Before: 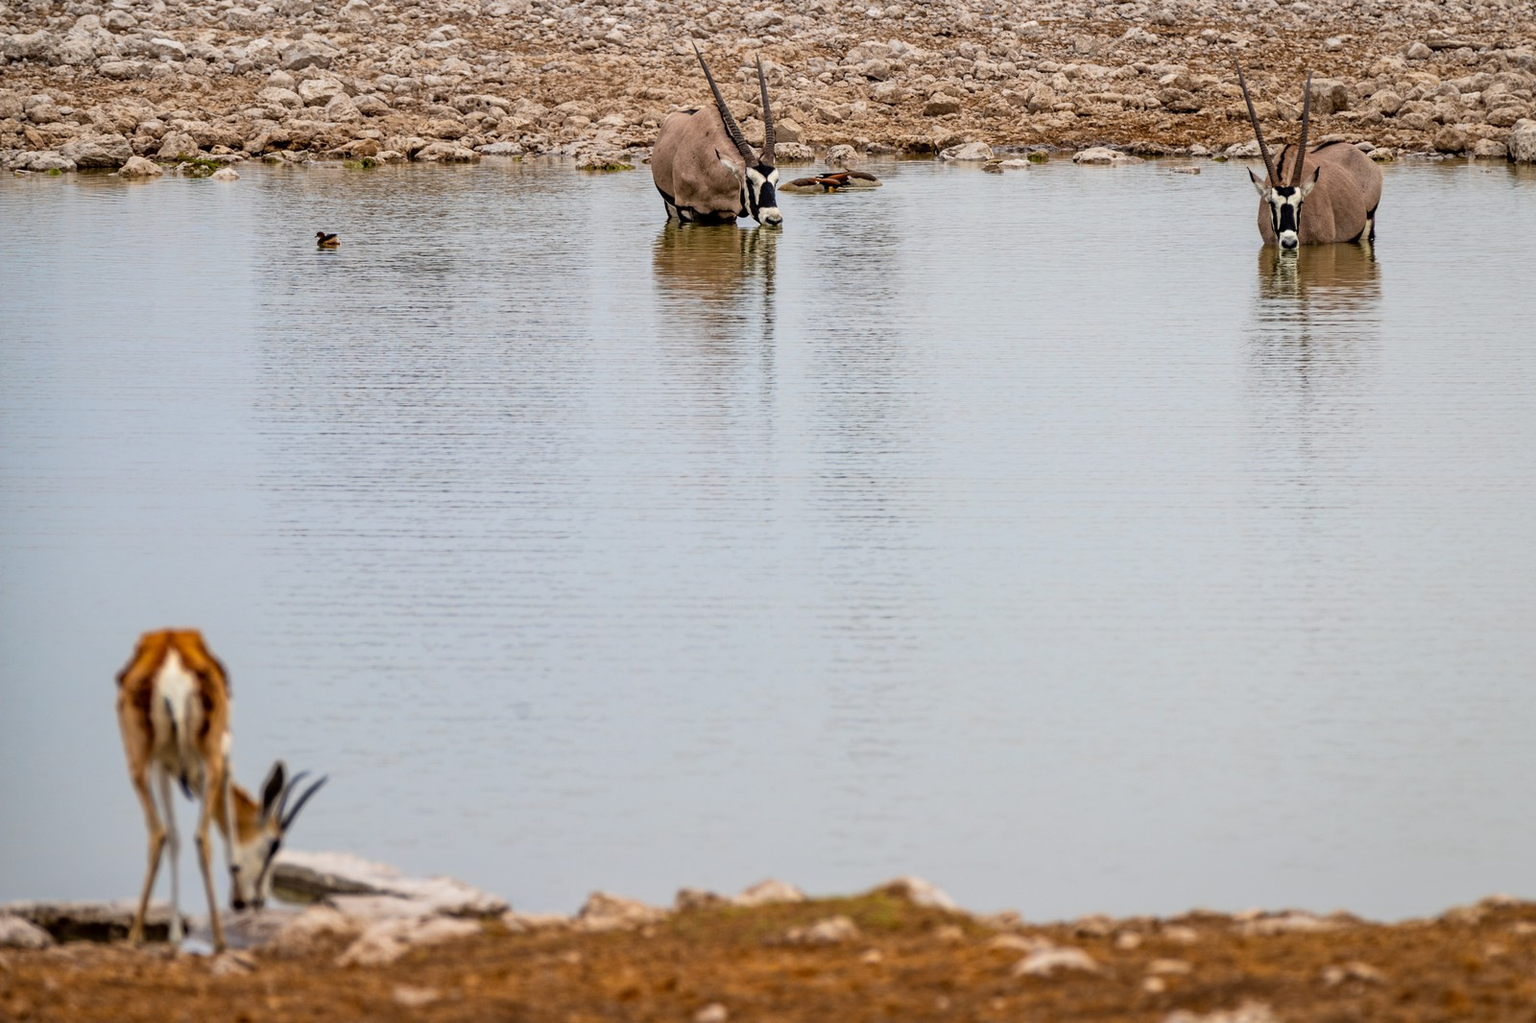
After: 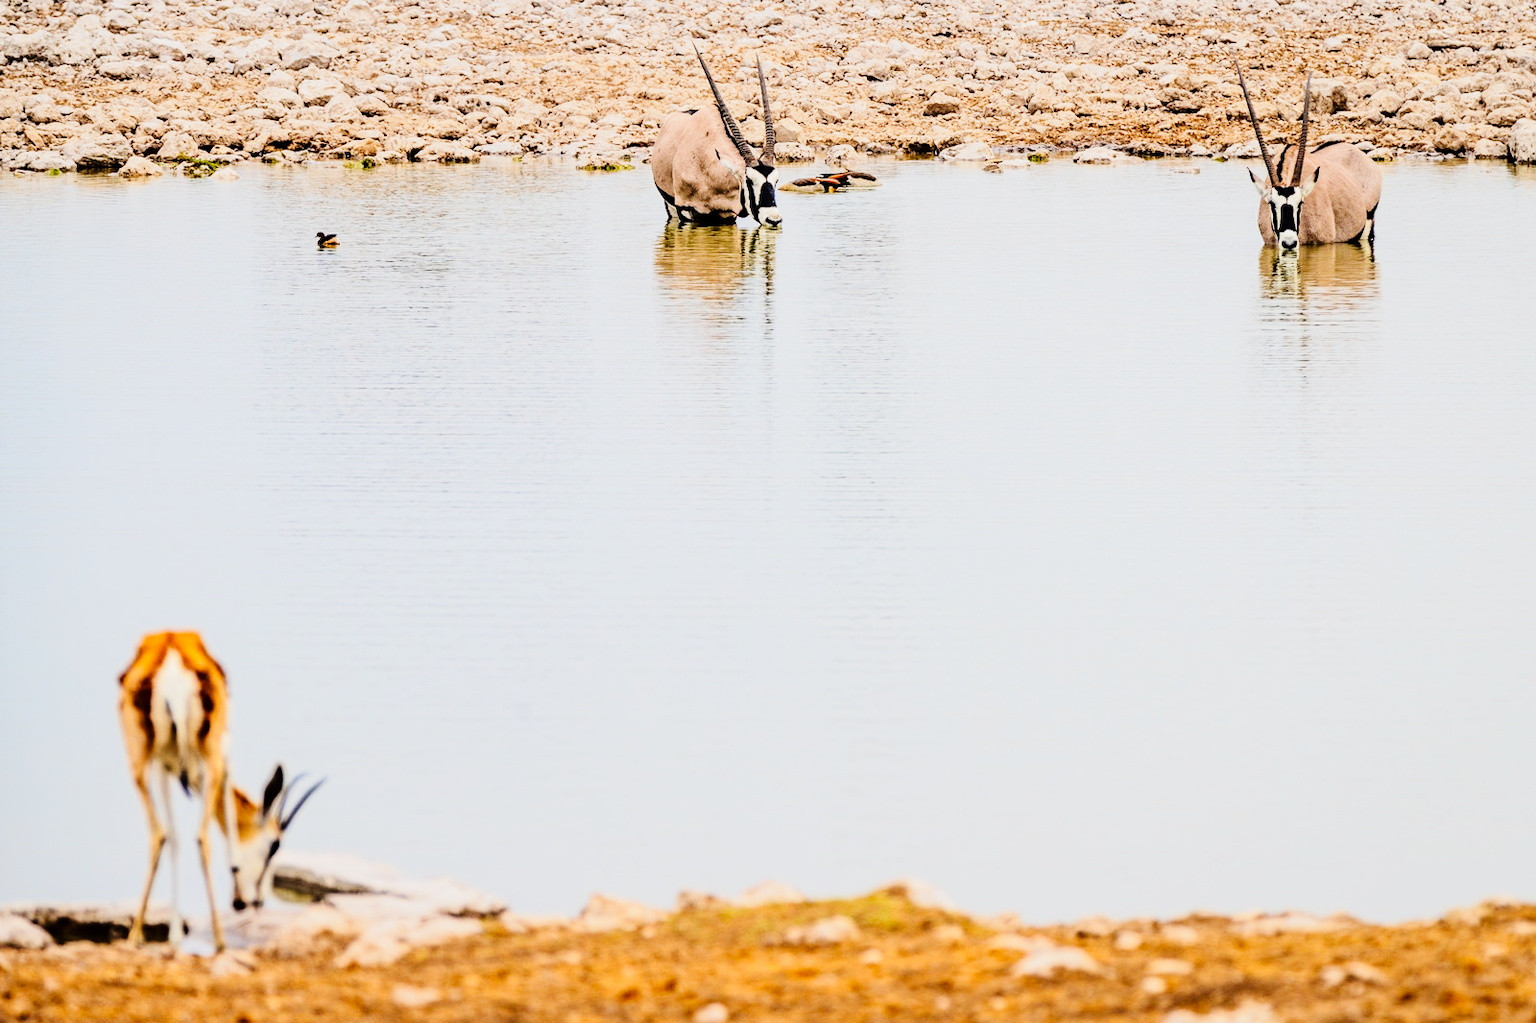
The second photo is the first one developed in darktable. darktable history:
tone curve: curves: ch0 [(0, 0) (0.042, 0.023) (0.157, 0.114) (0.302, 0.308) (0.44, 0.507) (0.607, 0.705) (0.824, 0.882) (1, 0.965)]; ch1 [(0, 0) (0.339, 0.334) (0.445, 0.419) (0.476, 0.454) (0.503, 0.501) (0.517, 0.513) (0.551, 0.567) (0.622, 0.662) (0.706, 0.741) (1, 1)]; ch2 [(0, 0) (0.327, 0.318) (0.417, 0.426) (0.46, 0.453) (0.502, 0.5) (0.514, 0.524) (0.547, 0.572) (0.615, 0.656) (0.717, 0.778) (1, 1)], preserve colors none
exposure: exposure -0.043 EV, compensate exposure bias true, compensate highlight preservation false
tone equalizer: -7 EV 0.162 EV, -6 EV 0.609 EV, -5 EV 1.18 EV, -4 EV 1.35 EV, -3 EV 1.15 EV, -2 EV 0.6 EV, -1 EV 0.153 EV, edges refinement/feathering 500, mask exposure compensation -1.57 EV, preserve details no
